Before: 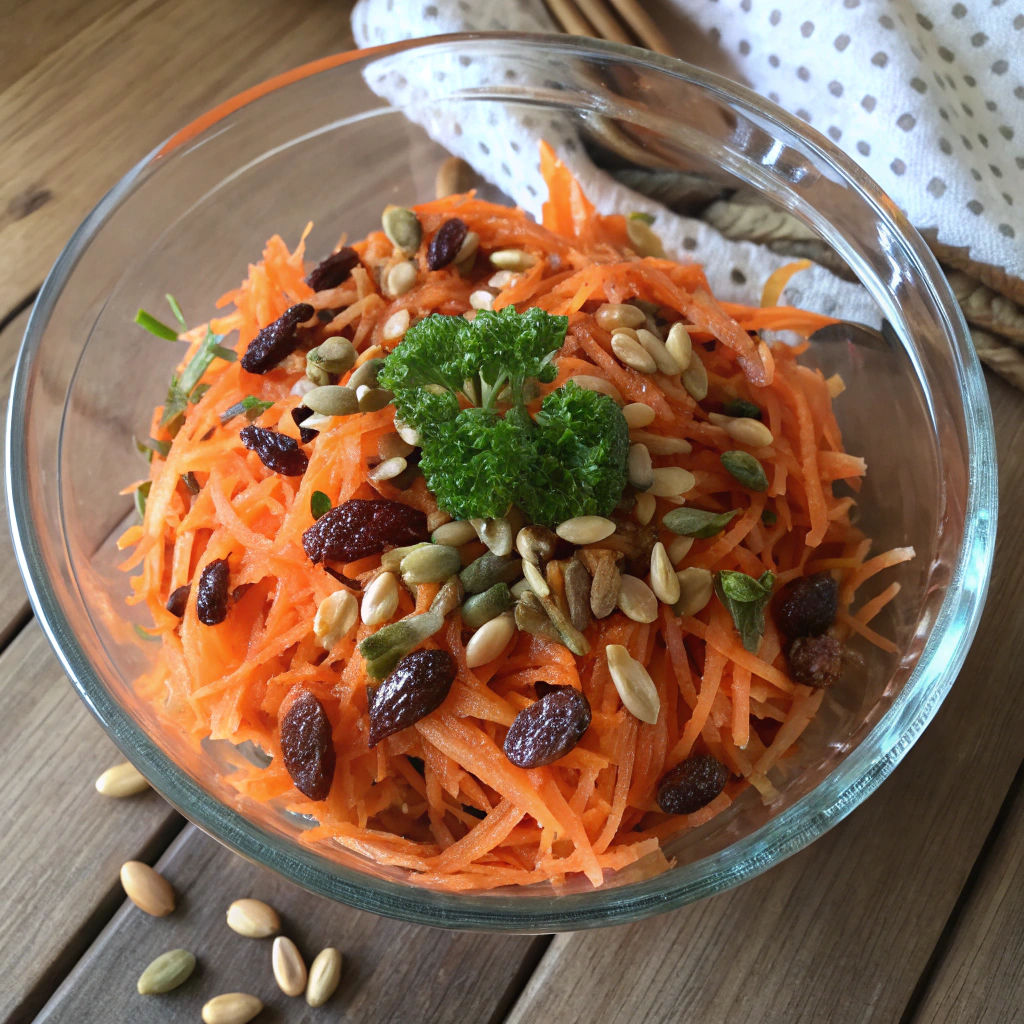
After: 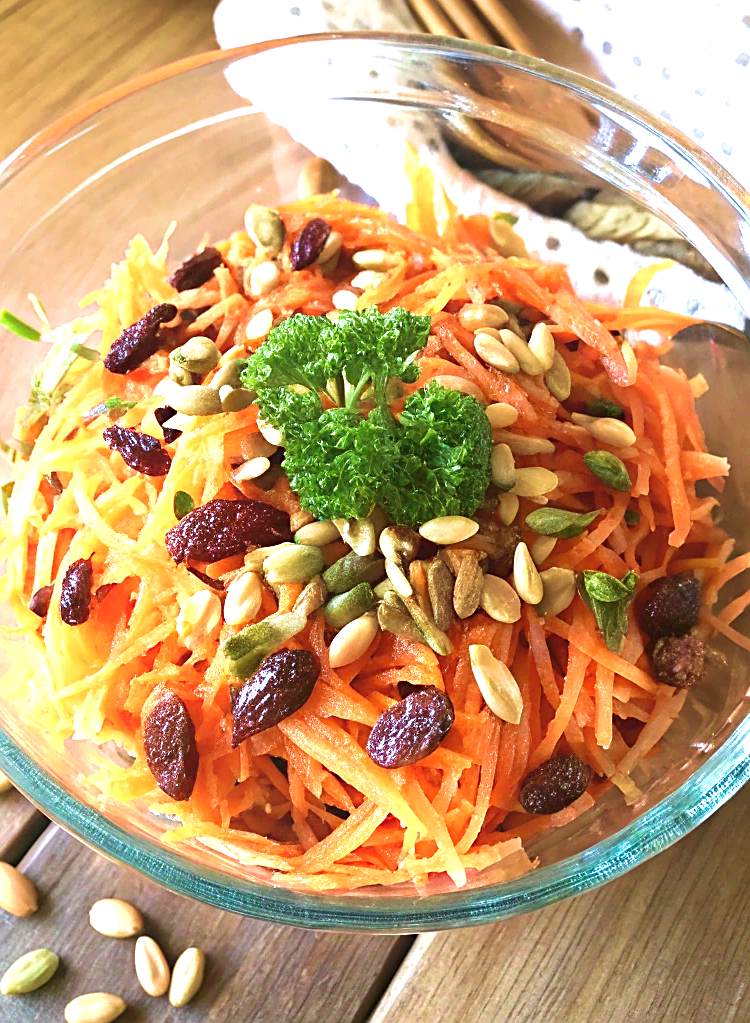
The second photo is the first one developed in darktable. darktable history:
sharpen: on, module defaults
crop: left 13.443%, right 13.31%
exposure: black level correction 0, exposure 1.45 EV, compensate exposure bias true, compensate highlight preservation false
velvia: strength 75%
